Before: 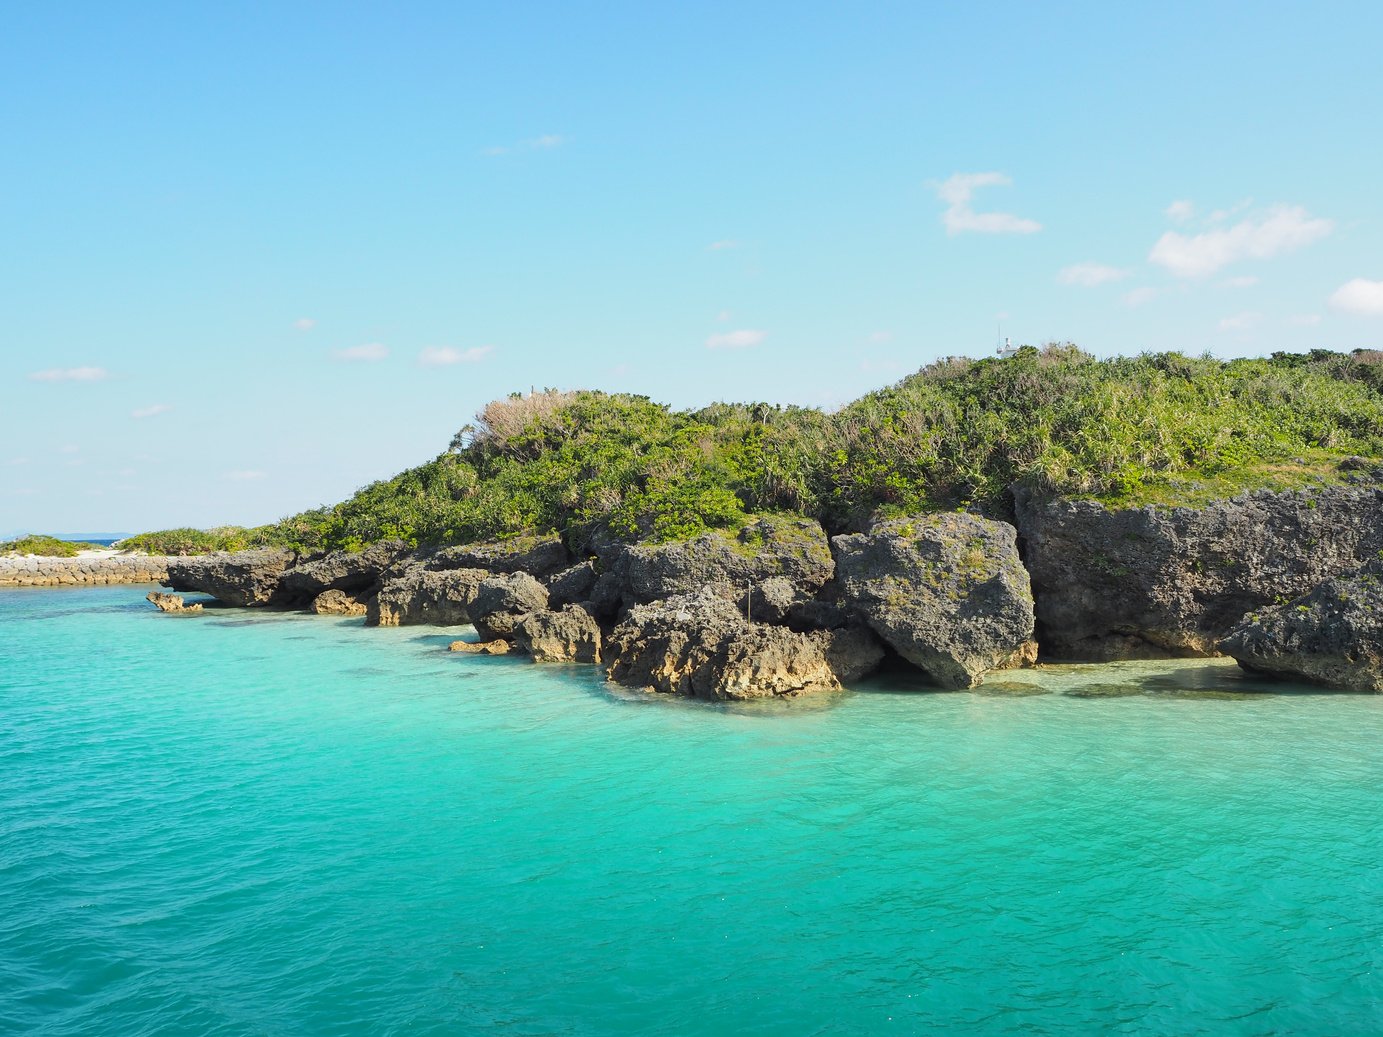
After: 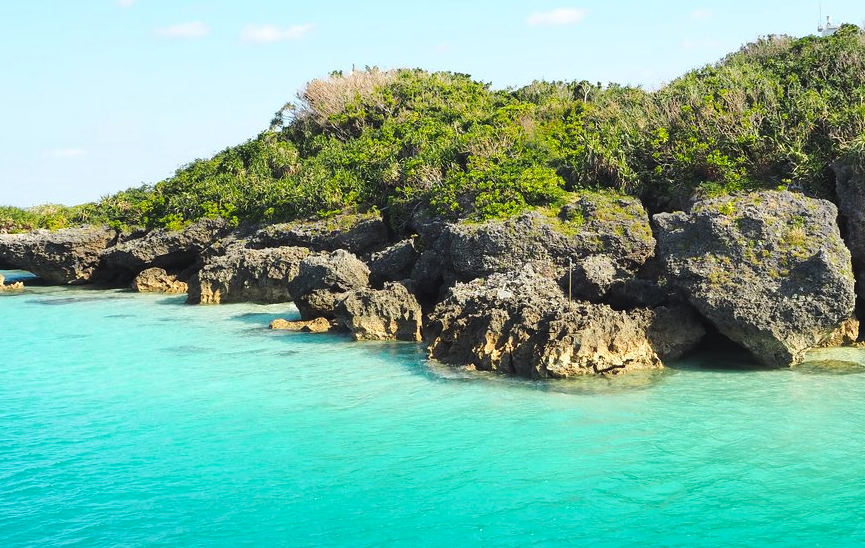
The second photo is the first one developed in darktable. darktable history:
tone curve: curves: ch0 [(0, 0.032) (0.181, 0.152) (0.751, 0.762) (1, 1)], preserve colors none
exposure: black level correction 0.001, exposure 0.299 EV, compensate exposure bias true, compensate highlight preservation false
crop: left 12.956%, top 31.055%, right 24.482%, bottom 16.047%
